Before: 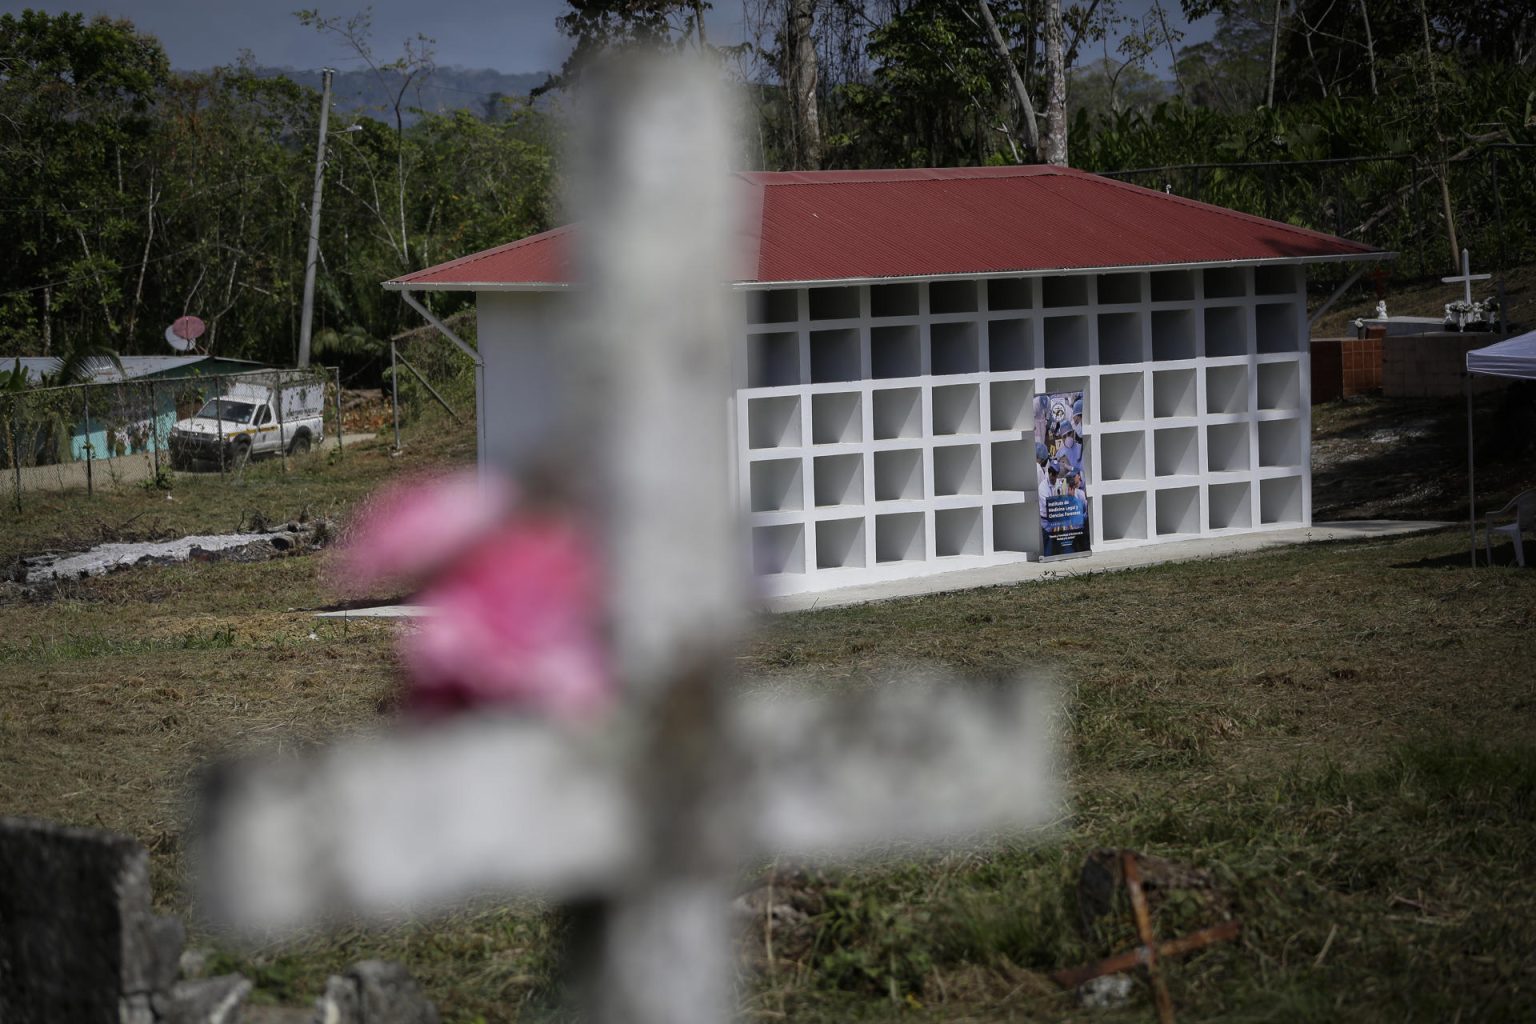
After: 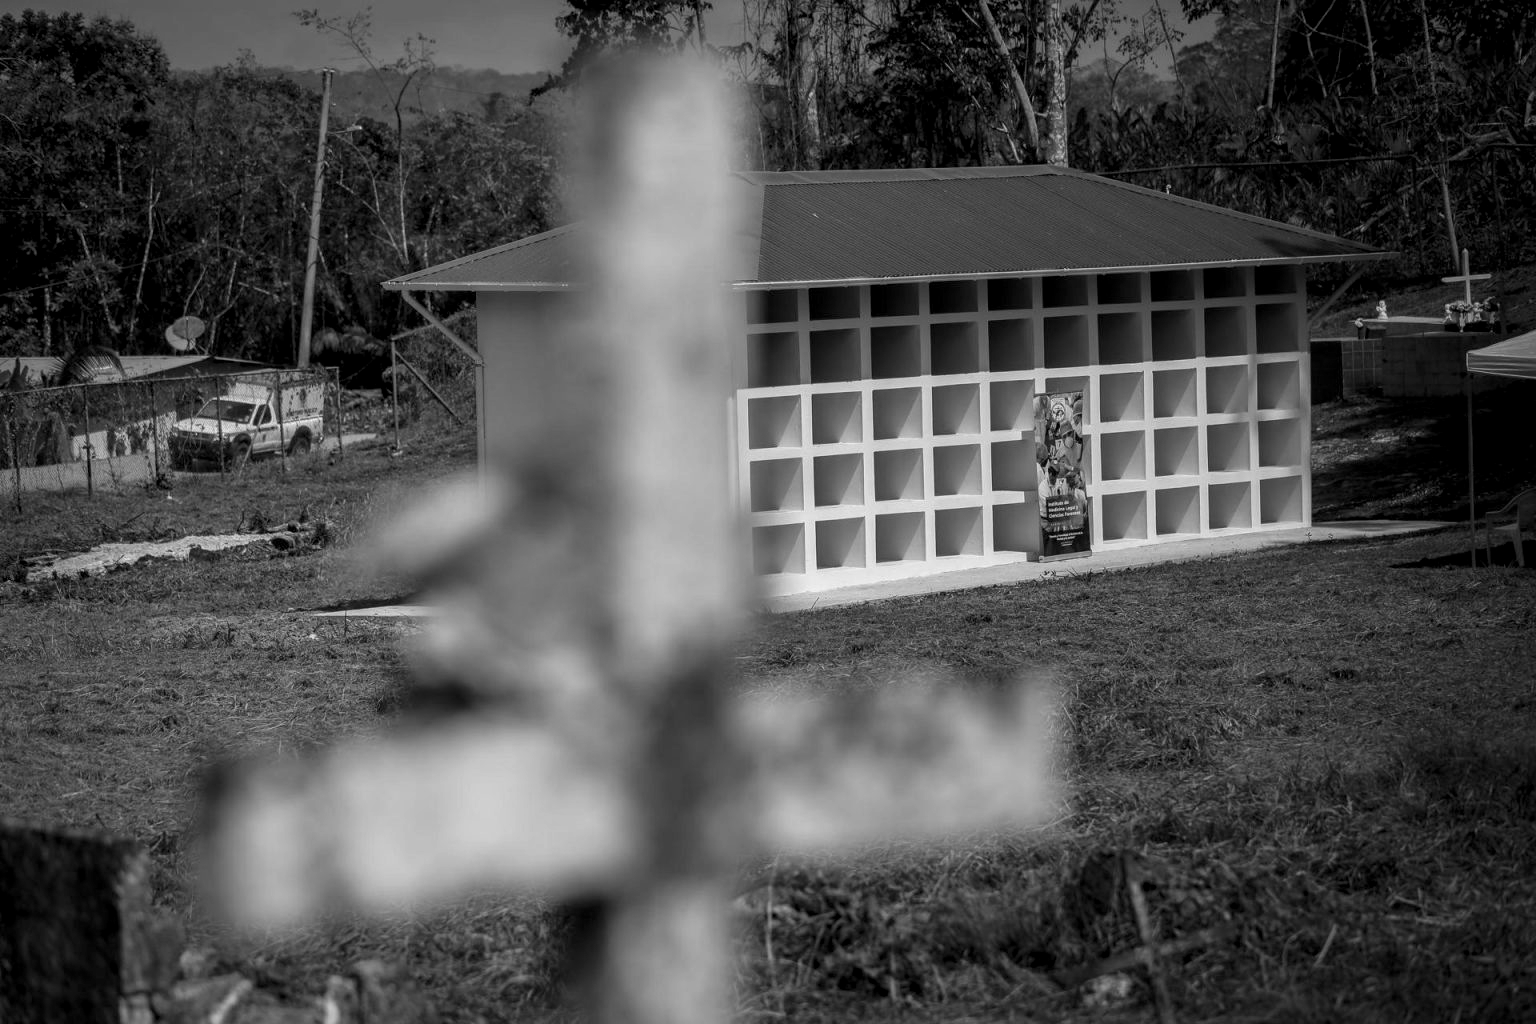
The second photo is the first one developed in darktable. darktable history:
local contrast: detail 130%
monochrome: size 1
